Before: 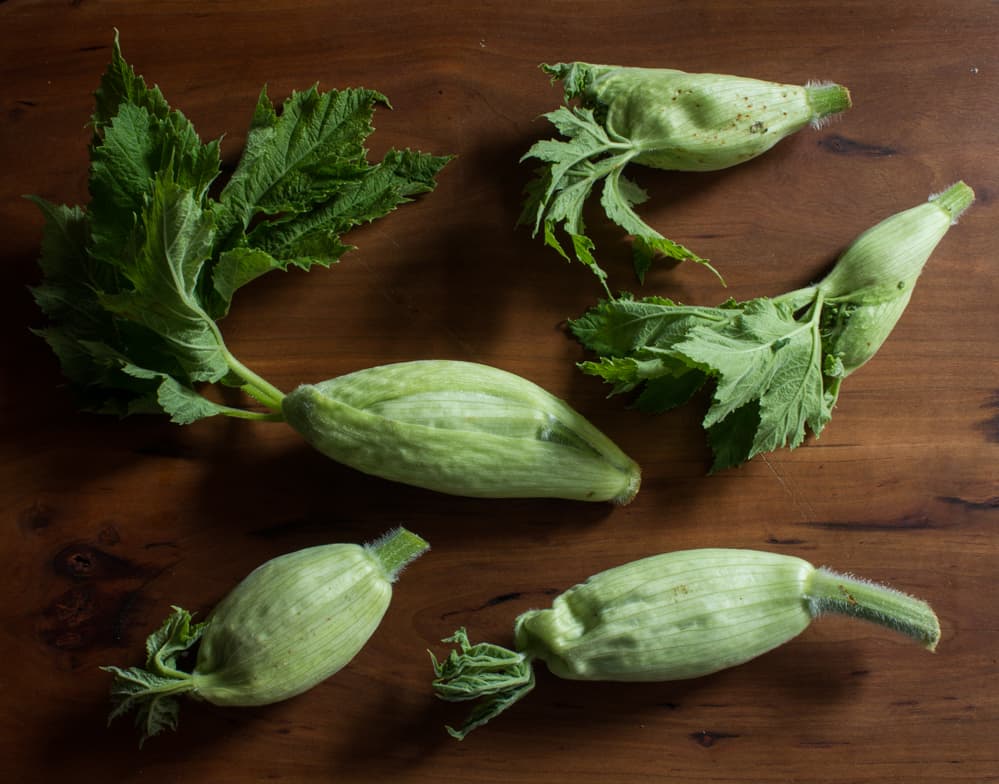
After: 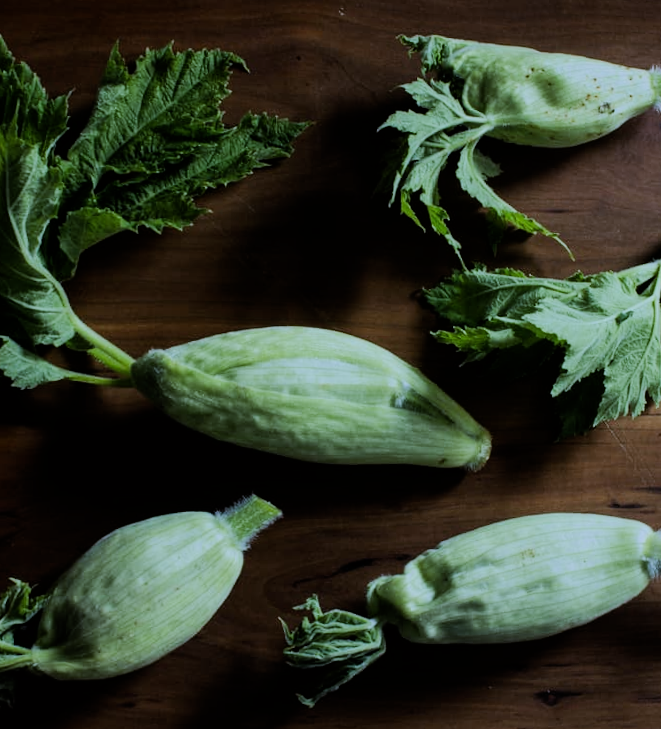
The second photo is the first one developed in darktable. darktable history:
filmic rgb: black relative exposure -6.98 EV, white relative exposure 5.63 EV, hardness 2.86
rotate and perspective: rotation 0.679°, lens shift (horizontal) 0.136, crop left 0.009, crop right 0.991, crop top 0.078, crop bottom 0.95
tone equalizer: -8 EV -0.417 EV, -7 EV -0.389 EV, -6 EV -0.333 EV, -5 EV -0.222 EV, -3 EV 0.222 EV, -2 EV 0.333 EV, -1 EV 0.389 EV, +0 EV 0.417 EV, edges refinement/feathering 500, mask exposure compensation -1.57 EV, preserve details no
white balance: red 0.871, blue 1.249
crop and rotate: left 17.732%, right 15.423%
